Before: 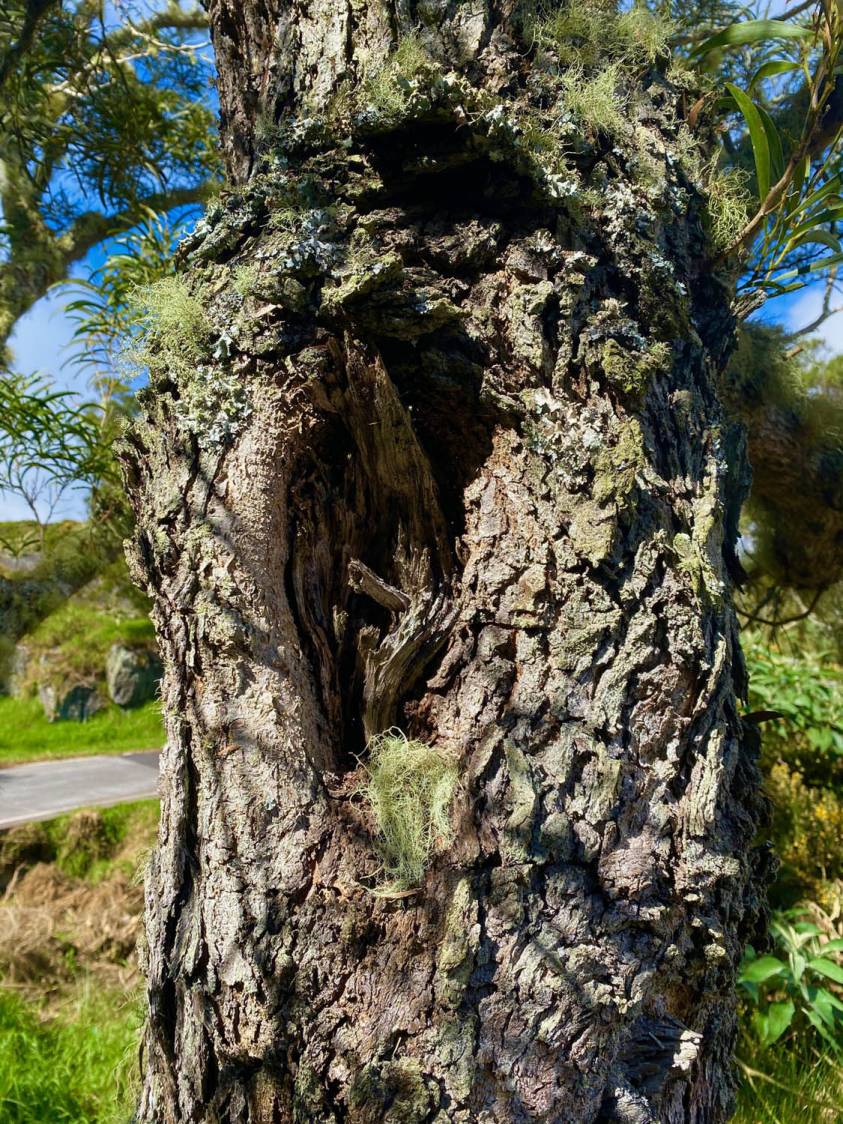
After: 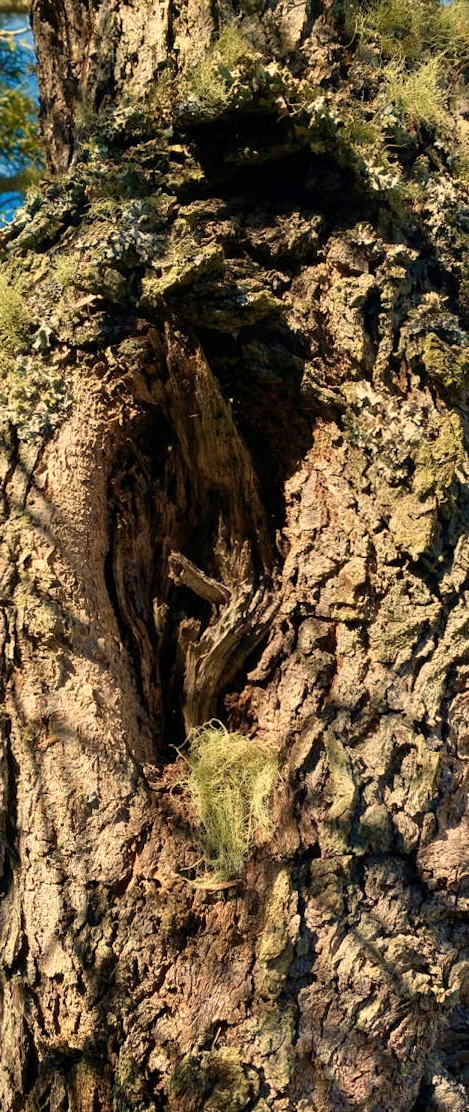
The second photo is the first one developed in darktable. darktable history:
crop: left 21.496%, right 22.254%
rotate and perspective: rotation 0.174°, lens shift (vertical) 0.013, lens shift (horizontal) 0.019, shear 0.001, automatic cropping original format, crop left 0.007, crop right 0.991, crop top 0.016, crop bottom 0.997
white balance: red 1.138, green 0.996, blue 0.812
